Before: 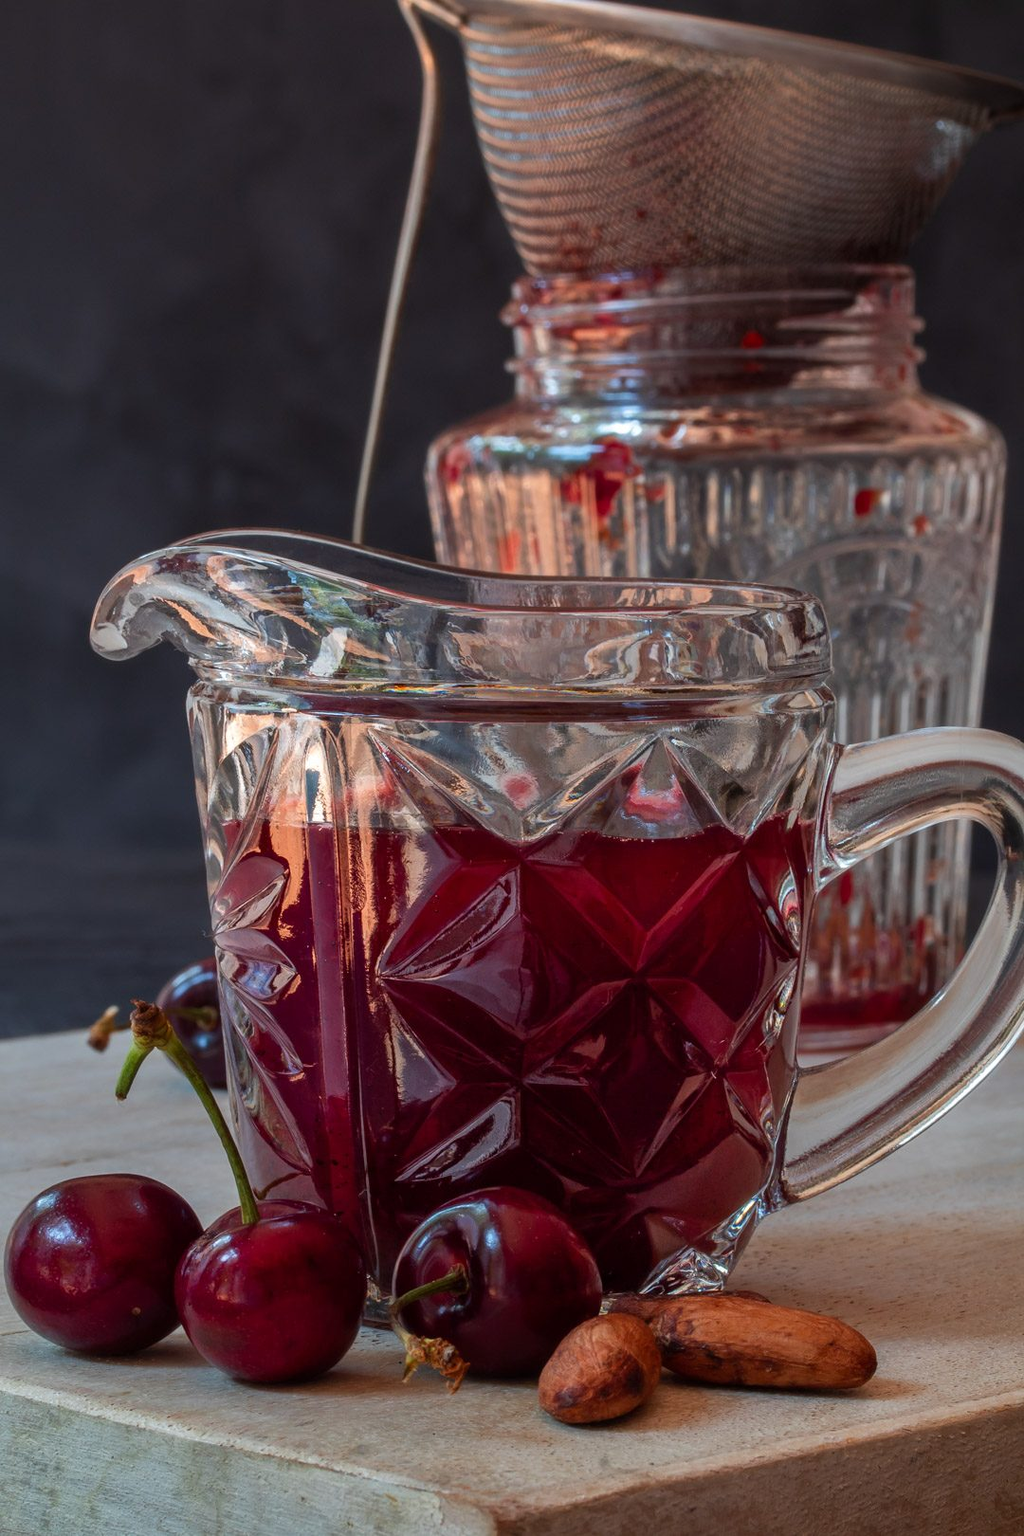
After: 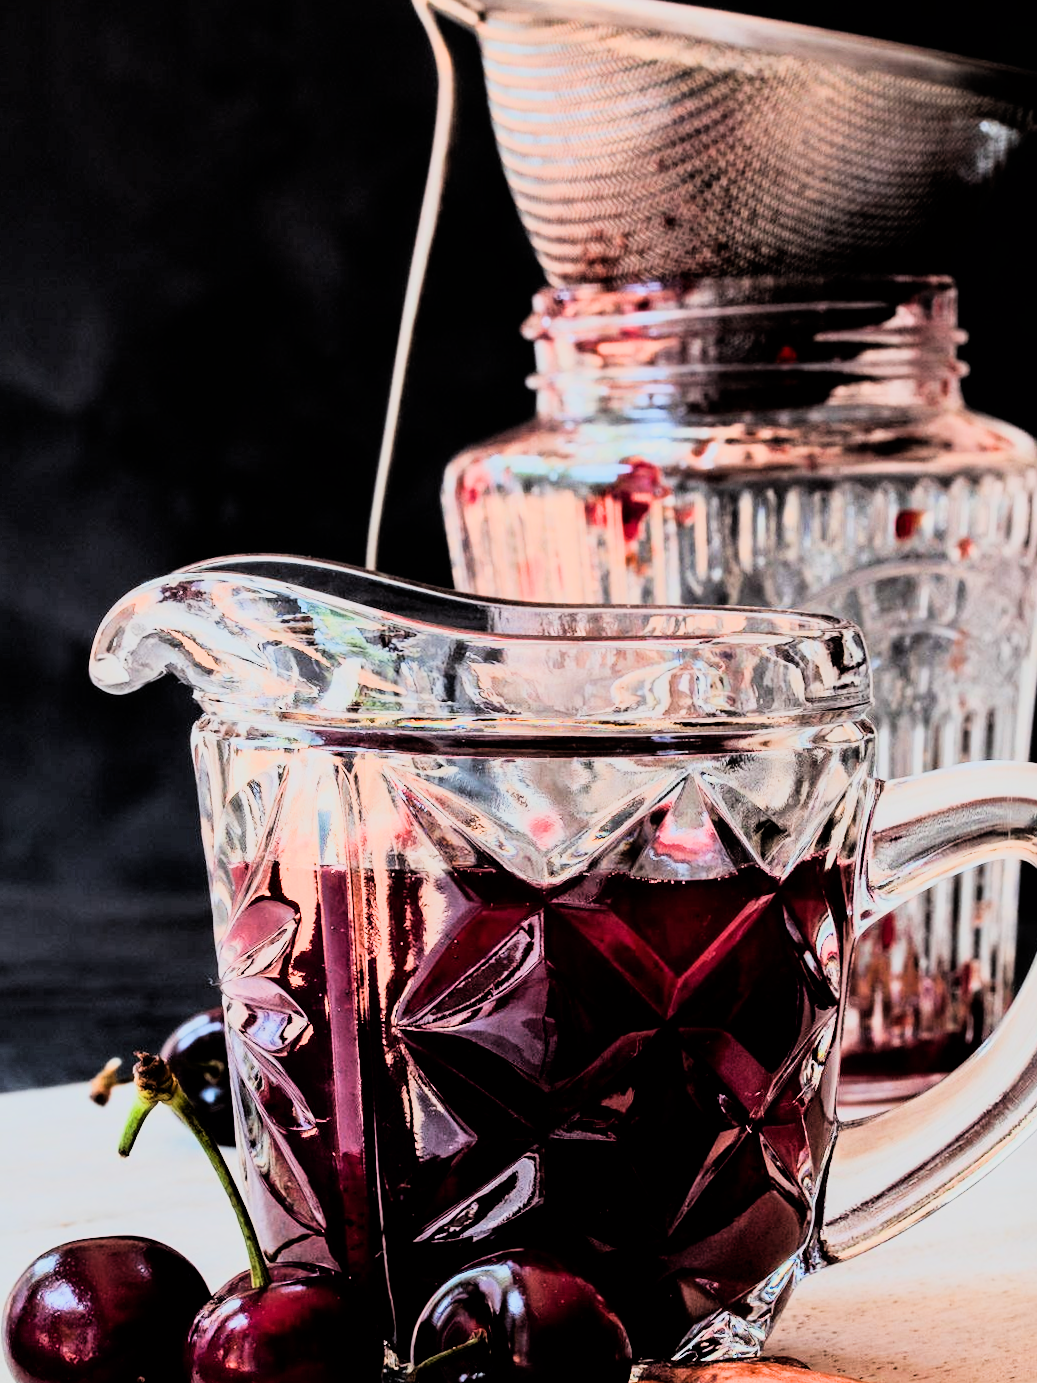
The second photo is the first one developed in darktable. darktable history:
exposure: exposure 0.564 EV, compensate highlight preservation false
filmic rgb: black relative exposure -5 EV, hardness 2.88, contrast 1.3, highlights saturation mix -30%
rgb curve: curves: ch0 [(0, 0) (0.21, 0.15) (0.24, 0.21) (0.5, 0.75) (0.75, 0.96) (0.89, 0.99) (1, 1)]; ch1 [(0, 0.02) (0.21, 0.13) (0.25, 0.2) (0.5, 0.67) (0.75, 0.9) (0.89, 0.97) (1, 1)]; ch2 [(0, 0.02) (0.21, 0.13) (0.25, 0.2) (0.5, 0.67) (0.75, 0.9) (0.89, 0.97) (1, 1)], compensate middle gray true
crop and rotate: angle 0.2°, left 0.275%, right 3.127%, bottom 14.18%
